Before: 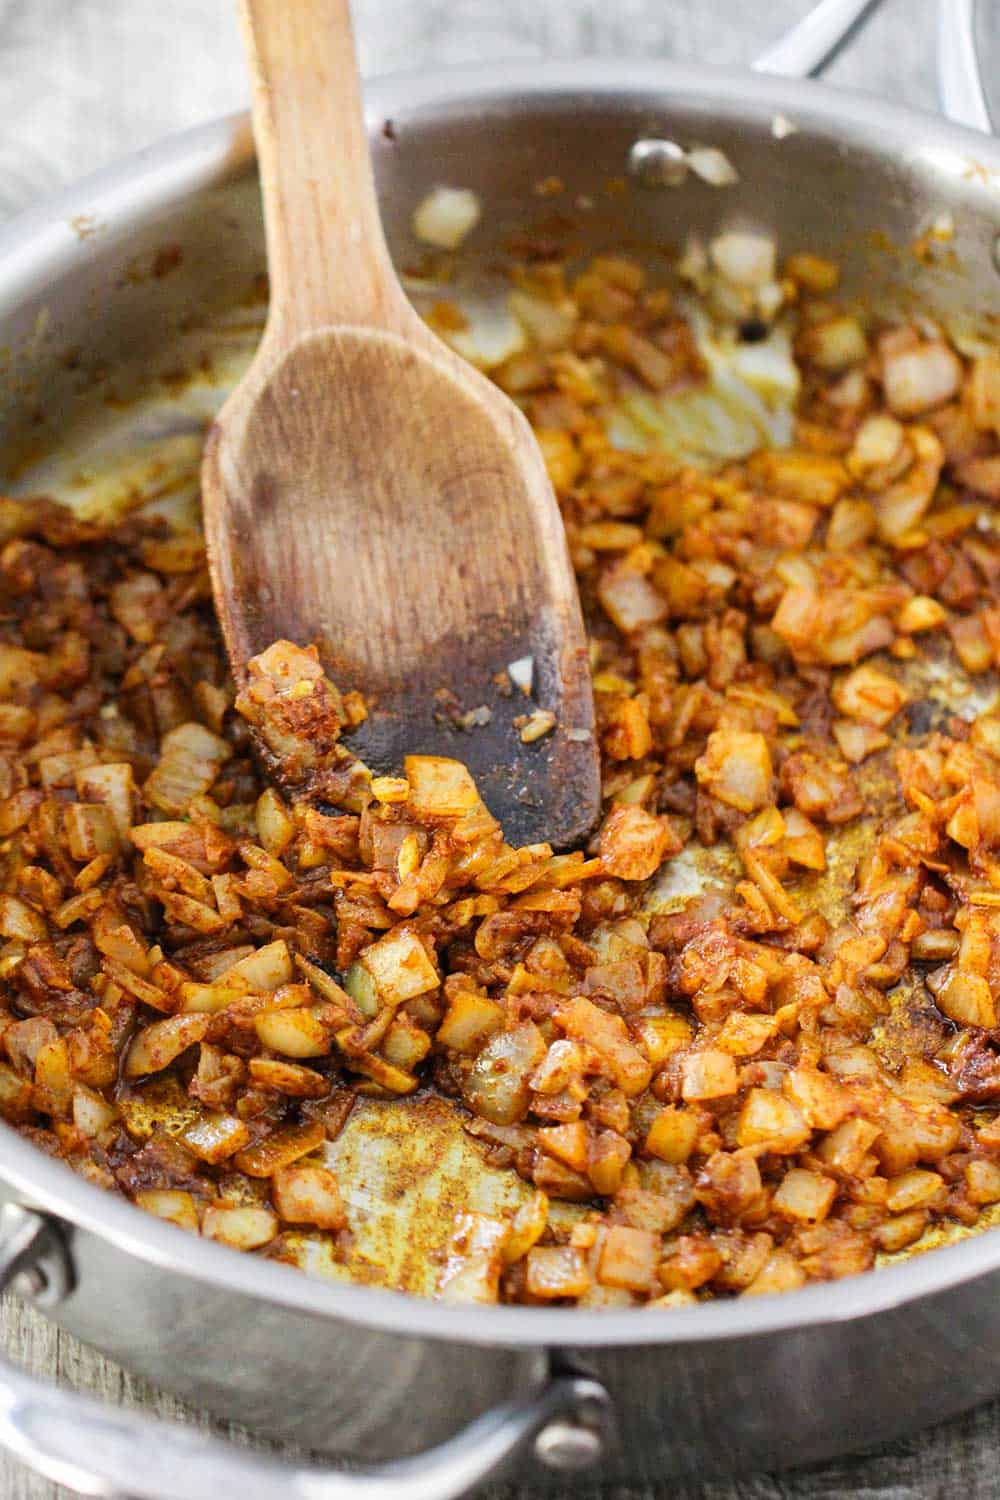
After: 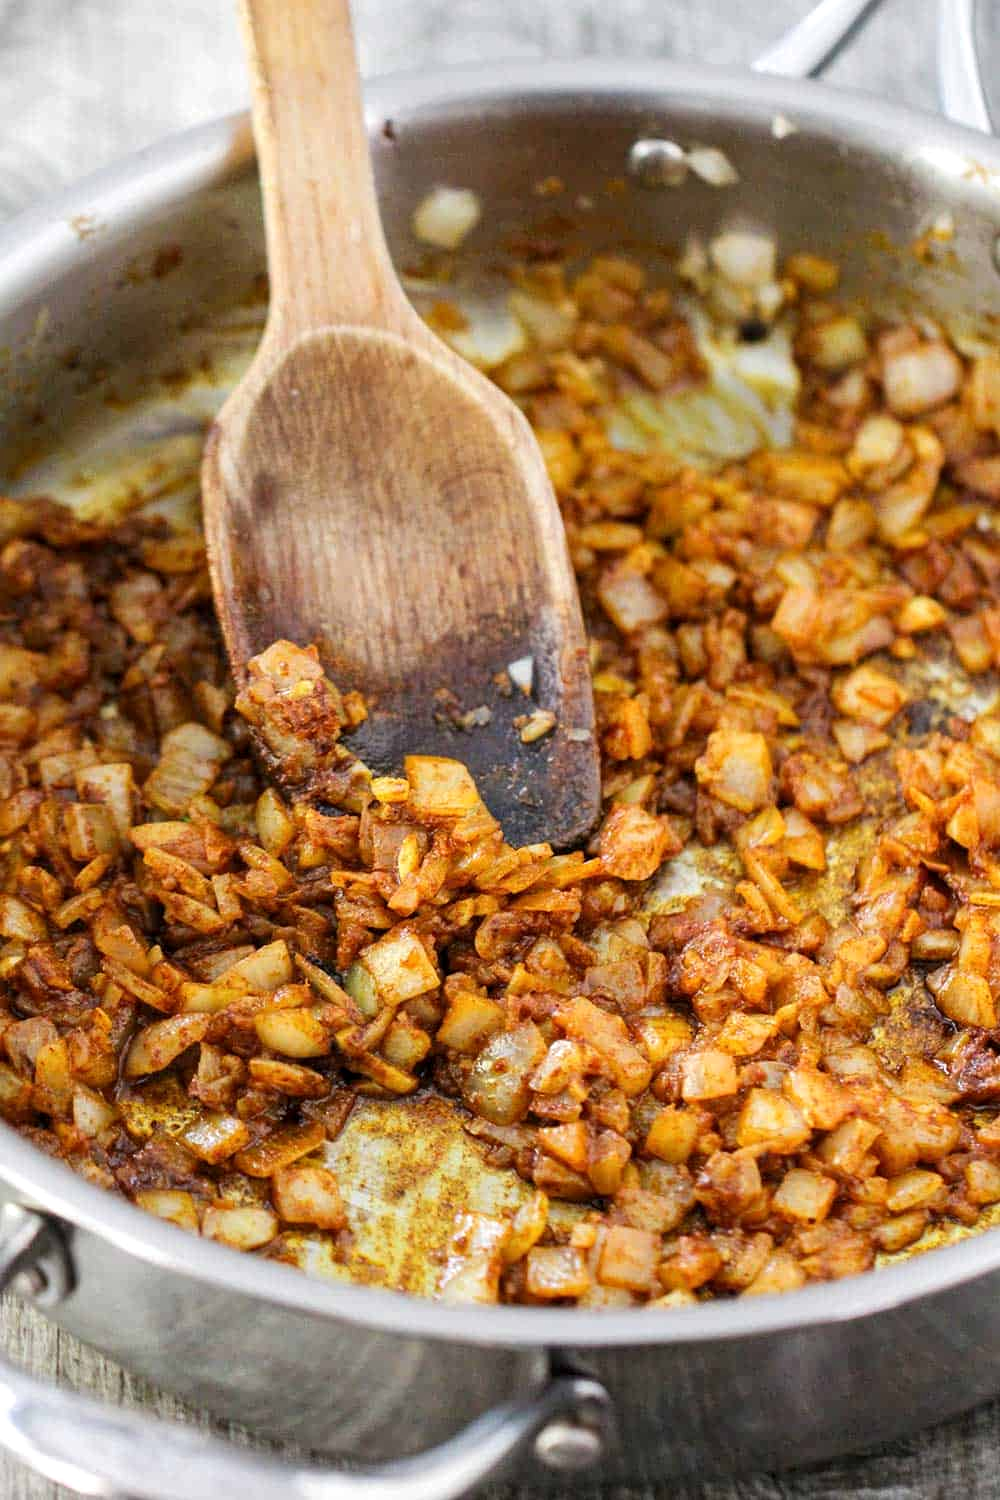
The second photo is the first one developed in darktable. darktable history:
local contrast: highlights 104%, shadows 100%, detail 120%, midtone range 0.2
